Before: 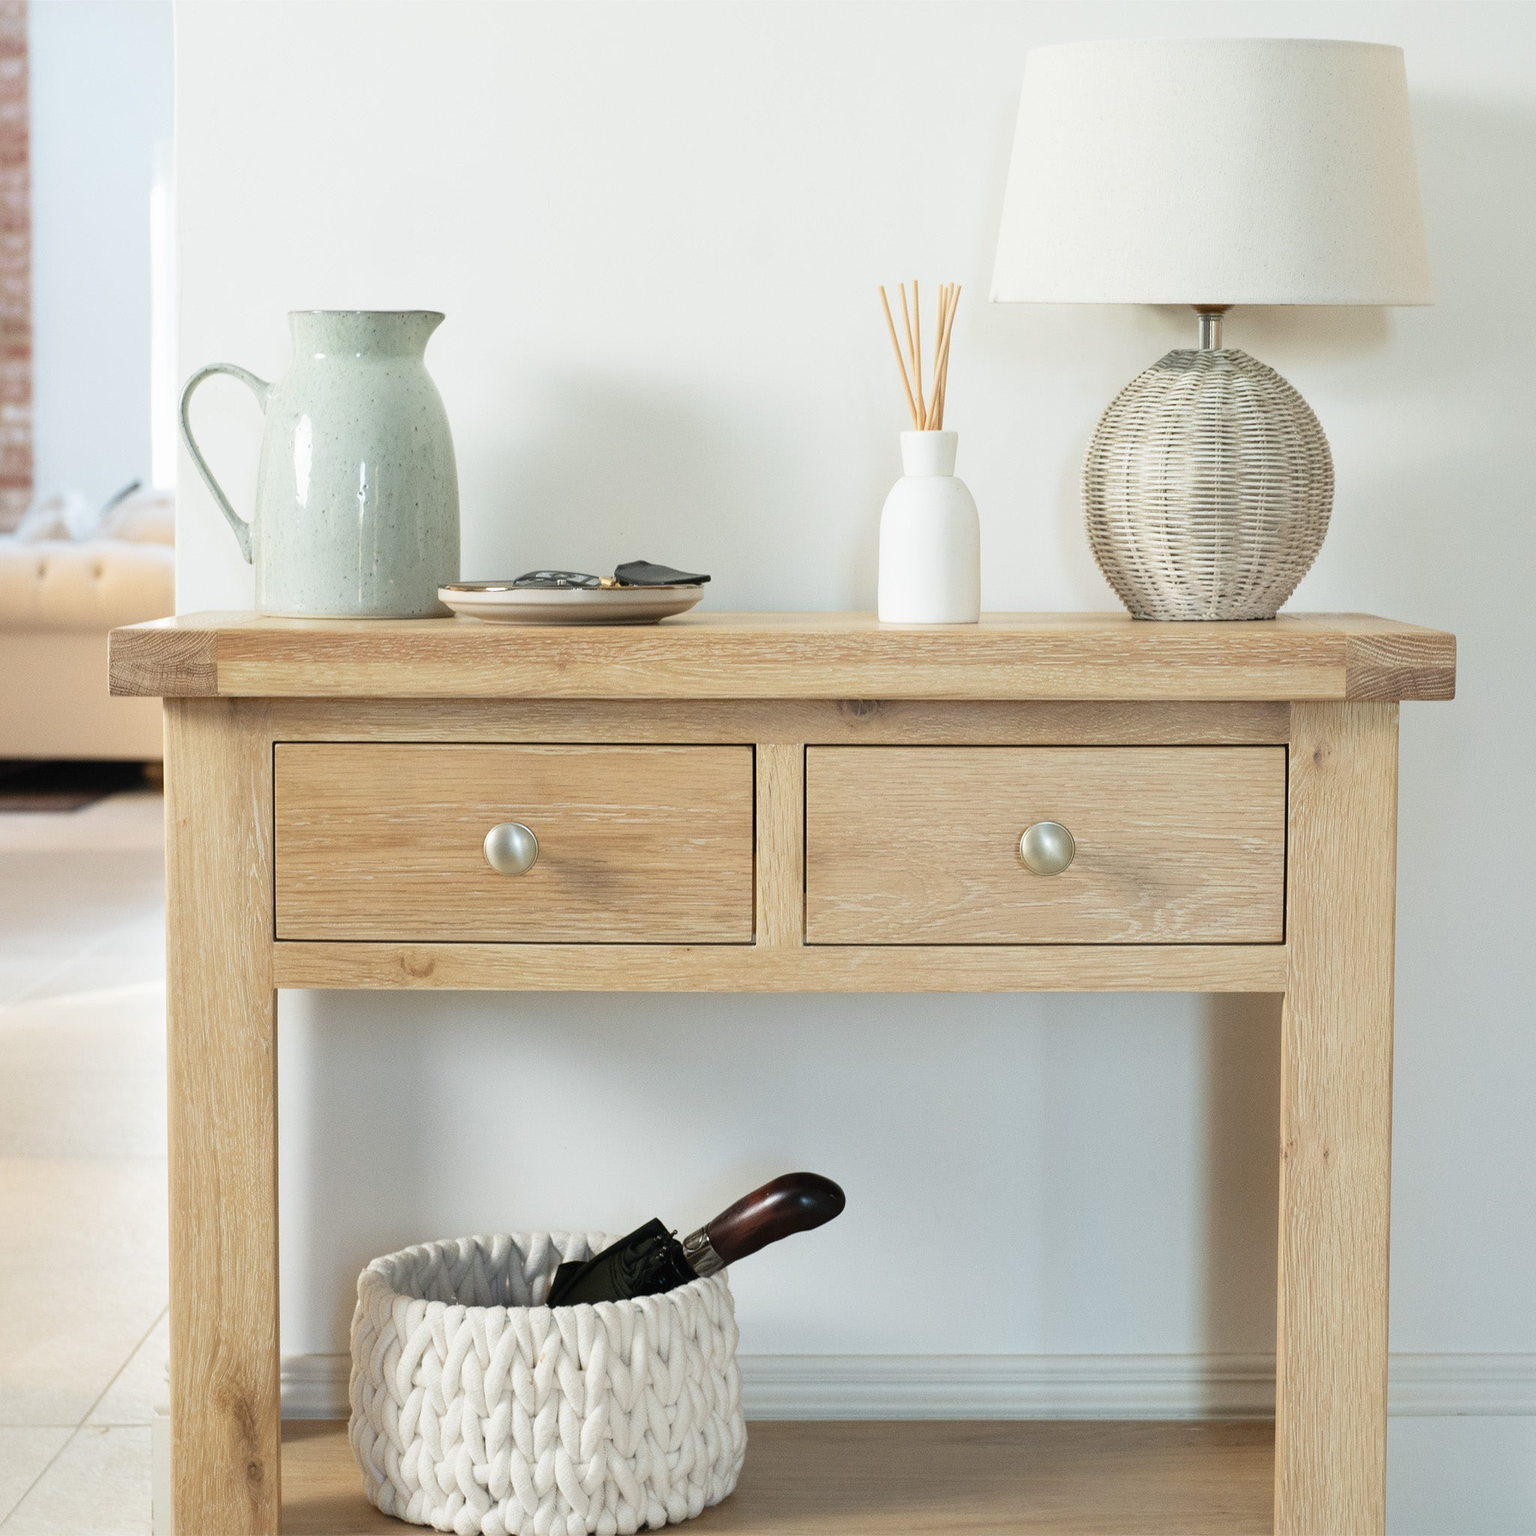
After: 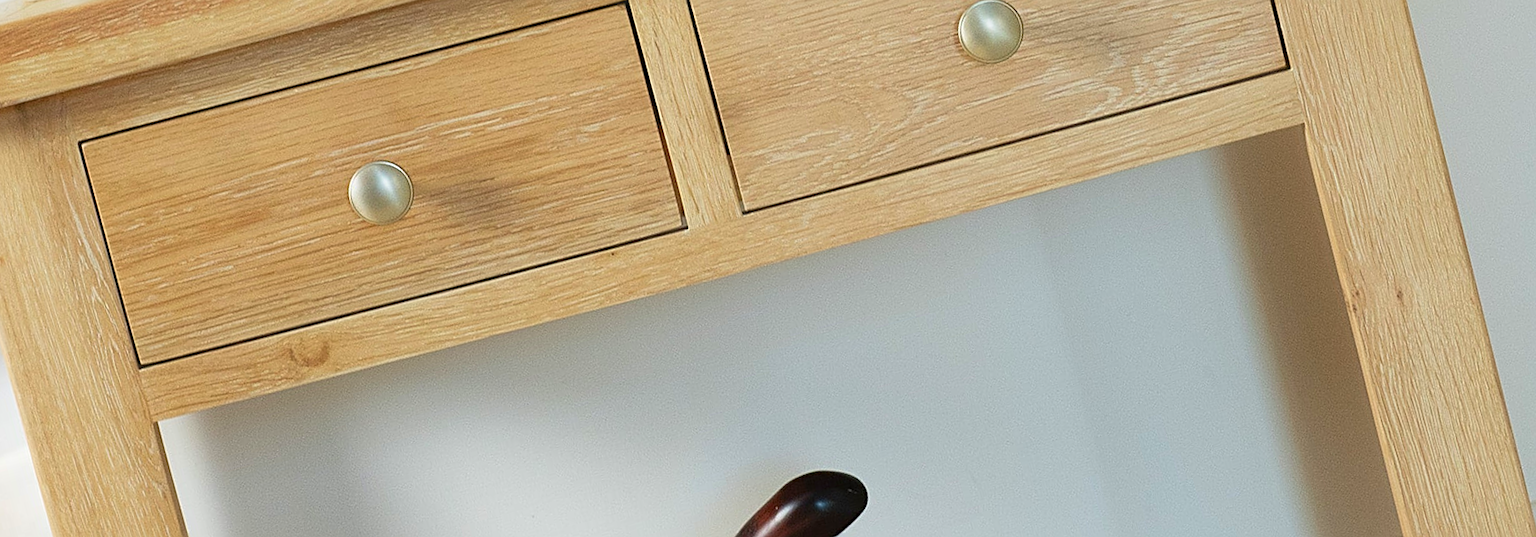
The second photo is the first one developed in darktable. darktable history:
crop and rotate: left 13.306%, top 48.129%, bottom 2.928%
local contrast: mode bilateral grid, contrast 10, coarseness 25, detail 115%, midtone range 0.2
contrast equalizer: y [[0.5, 0.488, 0.462, 0.461, 0.491, 0.5], [0.5 ×6], [0.5 ×6], [0 ×6], [0 ×6]]
sharpen: on, module defaults
contrast brightness saturation: brightness -0.02, saturation 0.35
rotate and perspective: rotation -14.8°, crop left 0.1, crop right 0.903, crop top 0.25, crop bottom 0.748
exposure: exposure -0.01 EV, compensate highlight preservation false
